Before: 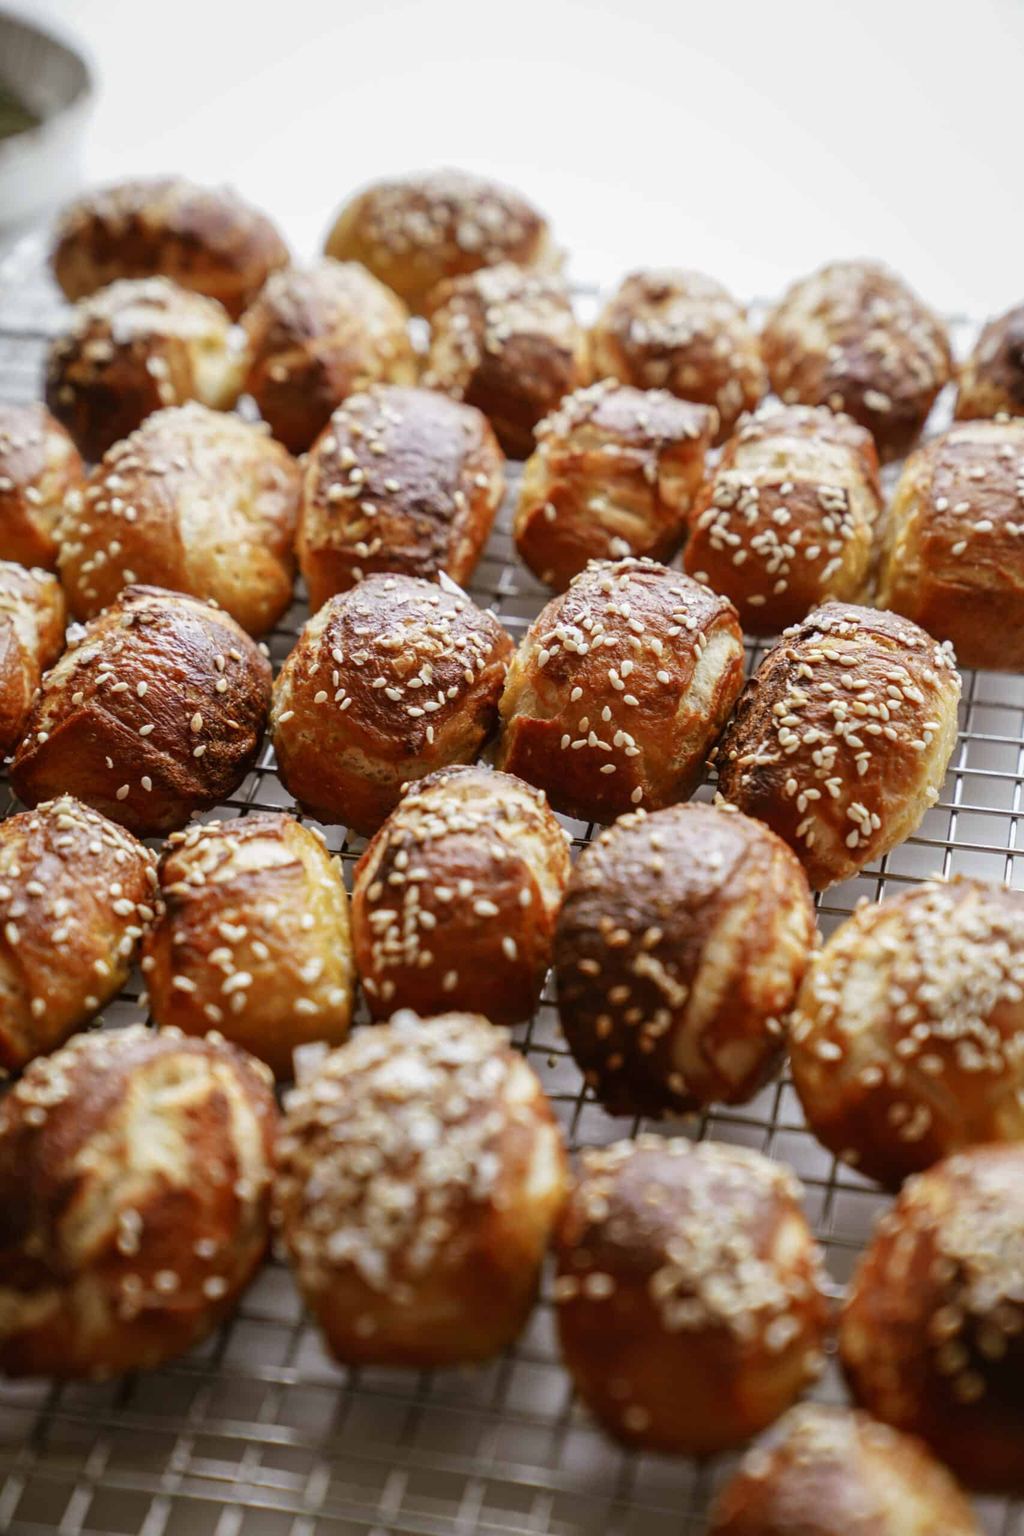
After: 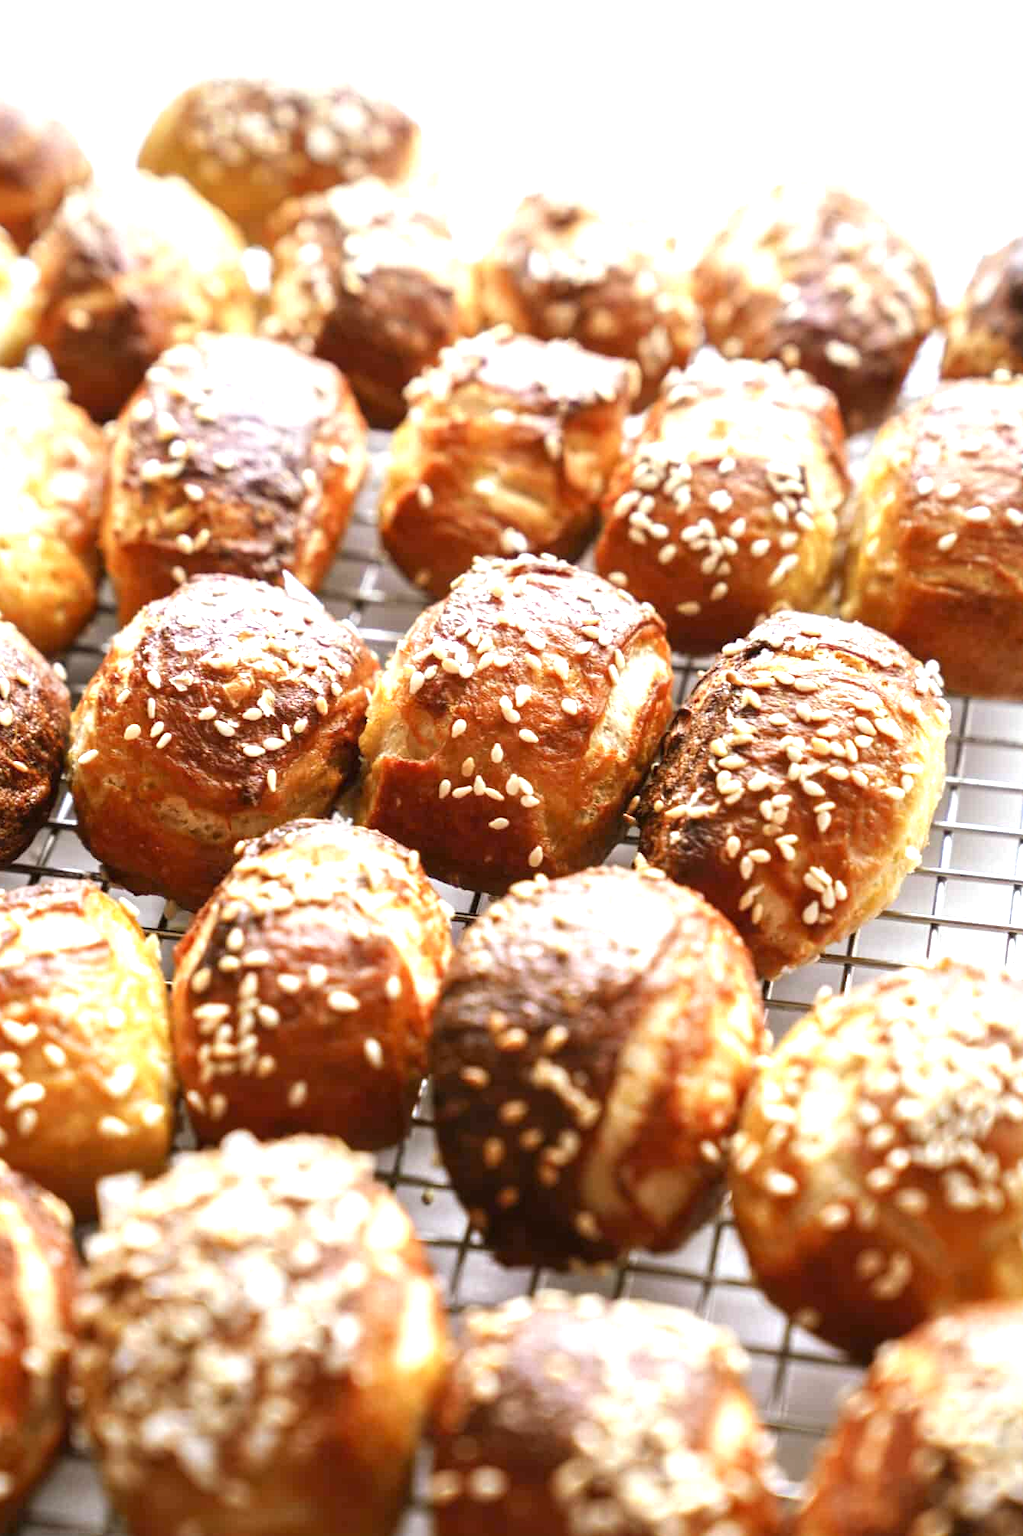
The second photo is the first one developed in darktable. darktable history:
exposure: black level correction 0, exposure 1.107 EV, compensate highlight preservation false
crop and rotate: left 21.231%, top 8.066%, right 0.41%, bottom 13.559%
levels: levels [0, 0.498, 0.996]
